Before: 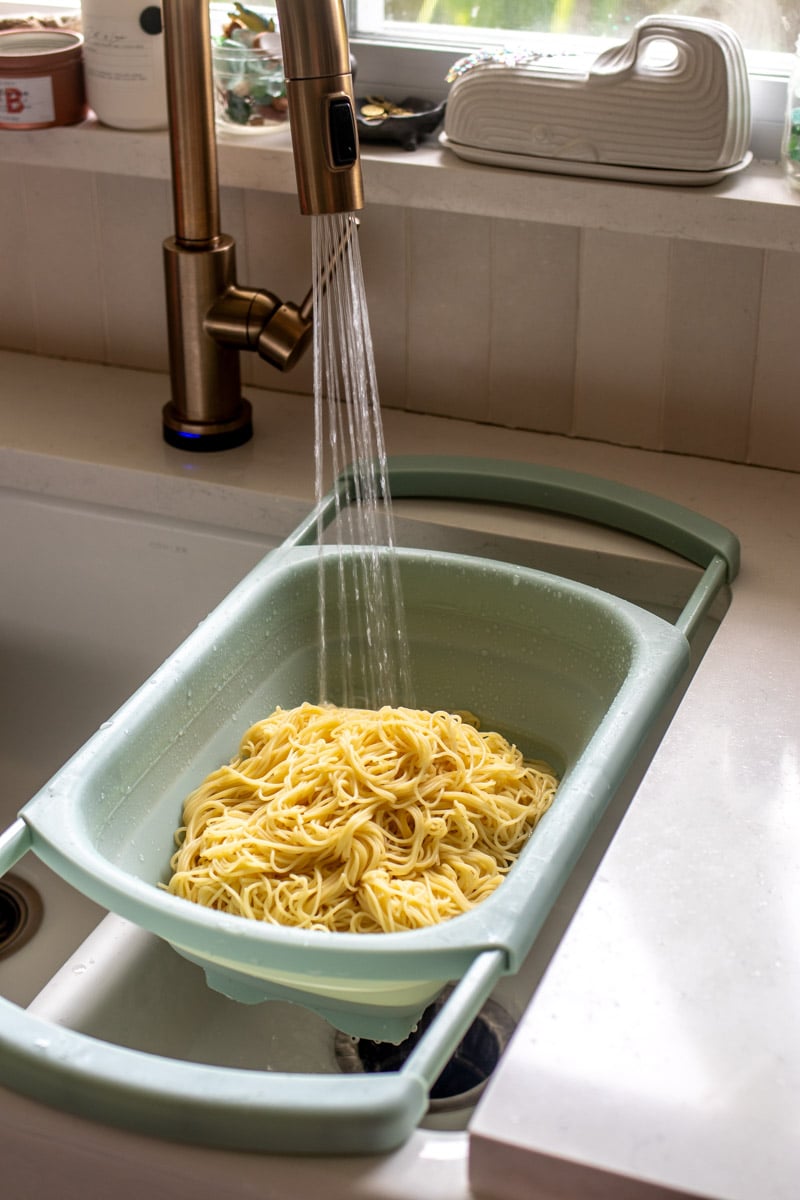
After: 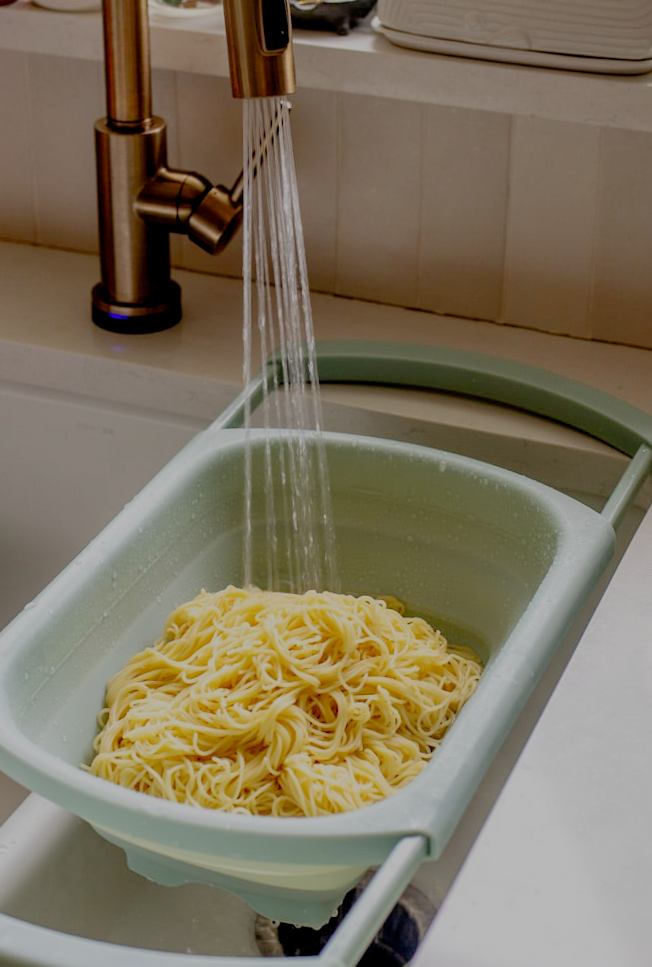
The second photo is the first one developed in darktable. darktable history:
filmic rgb: black relative exposure -7 EV, white relative exposure 6 EV, threshold 3 EV, target black luminance 0%, hardness 2.73, latitude 61.22%, contrast 0.691, highlights saturation mix 10%, shadows ↔ highlights balance -0.073%, preserve chrominance no, color science v4 (2020), iterations of high-quality reconstruction 10, contrast in shadows soft, contrast in highlights soft, enable highlight reconstruction true
rotate and perspective: rotation 0.8°, automatic cropping off
crop and rotate: left 10.071%, top 10.071%, right 10.02%, bottom 10.02%
